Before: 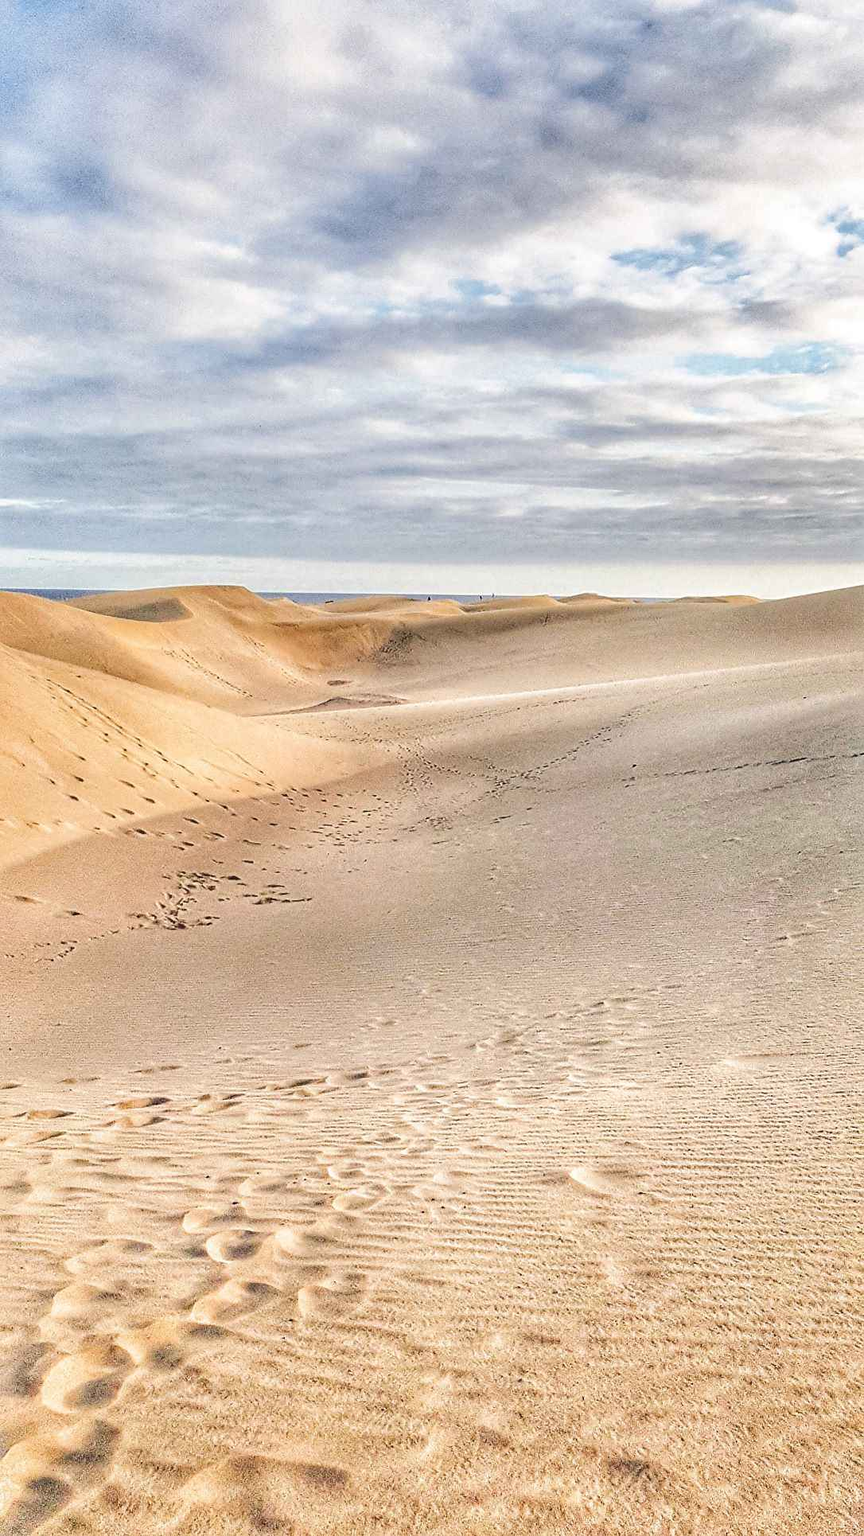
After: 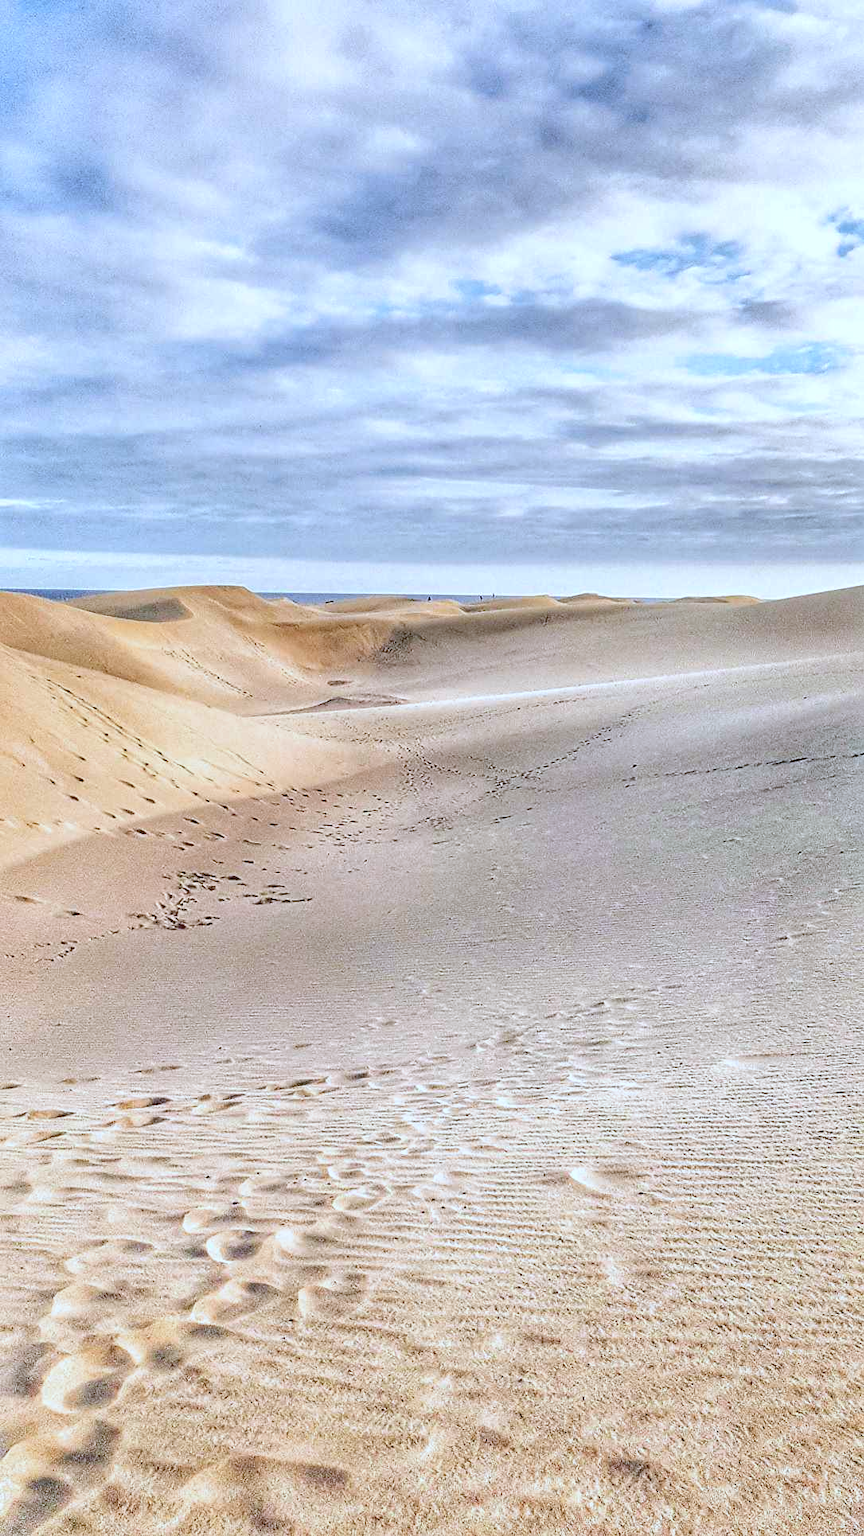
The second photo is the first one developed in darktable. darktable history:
color calibration: x 0.372, y 0.386, temperature 4283.97 K
white balance: red 0.976, blue 1.04
